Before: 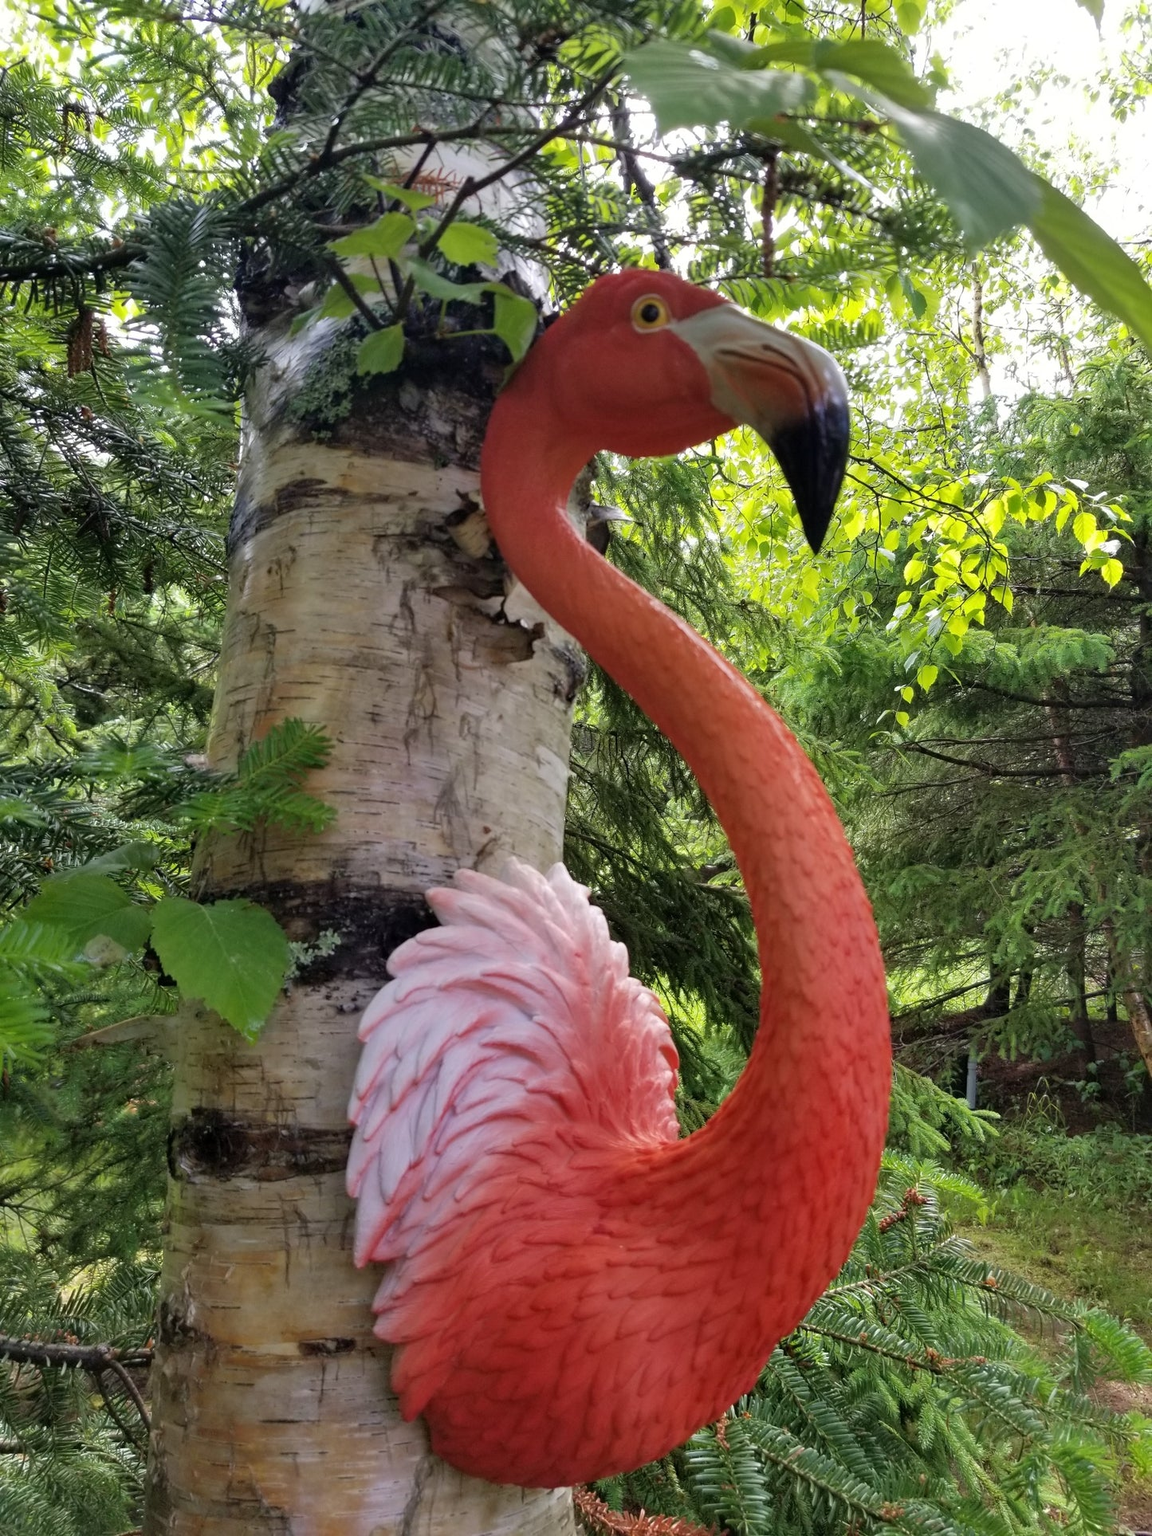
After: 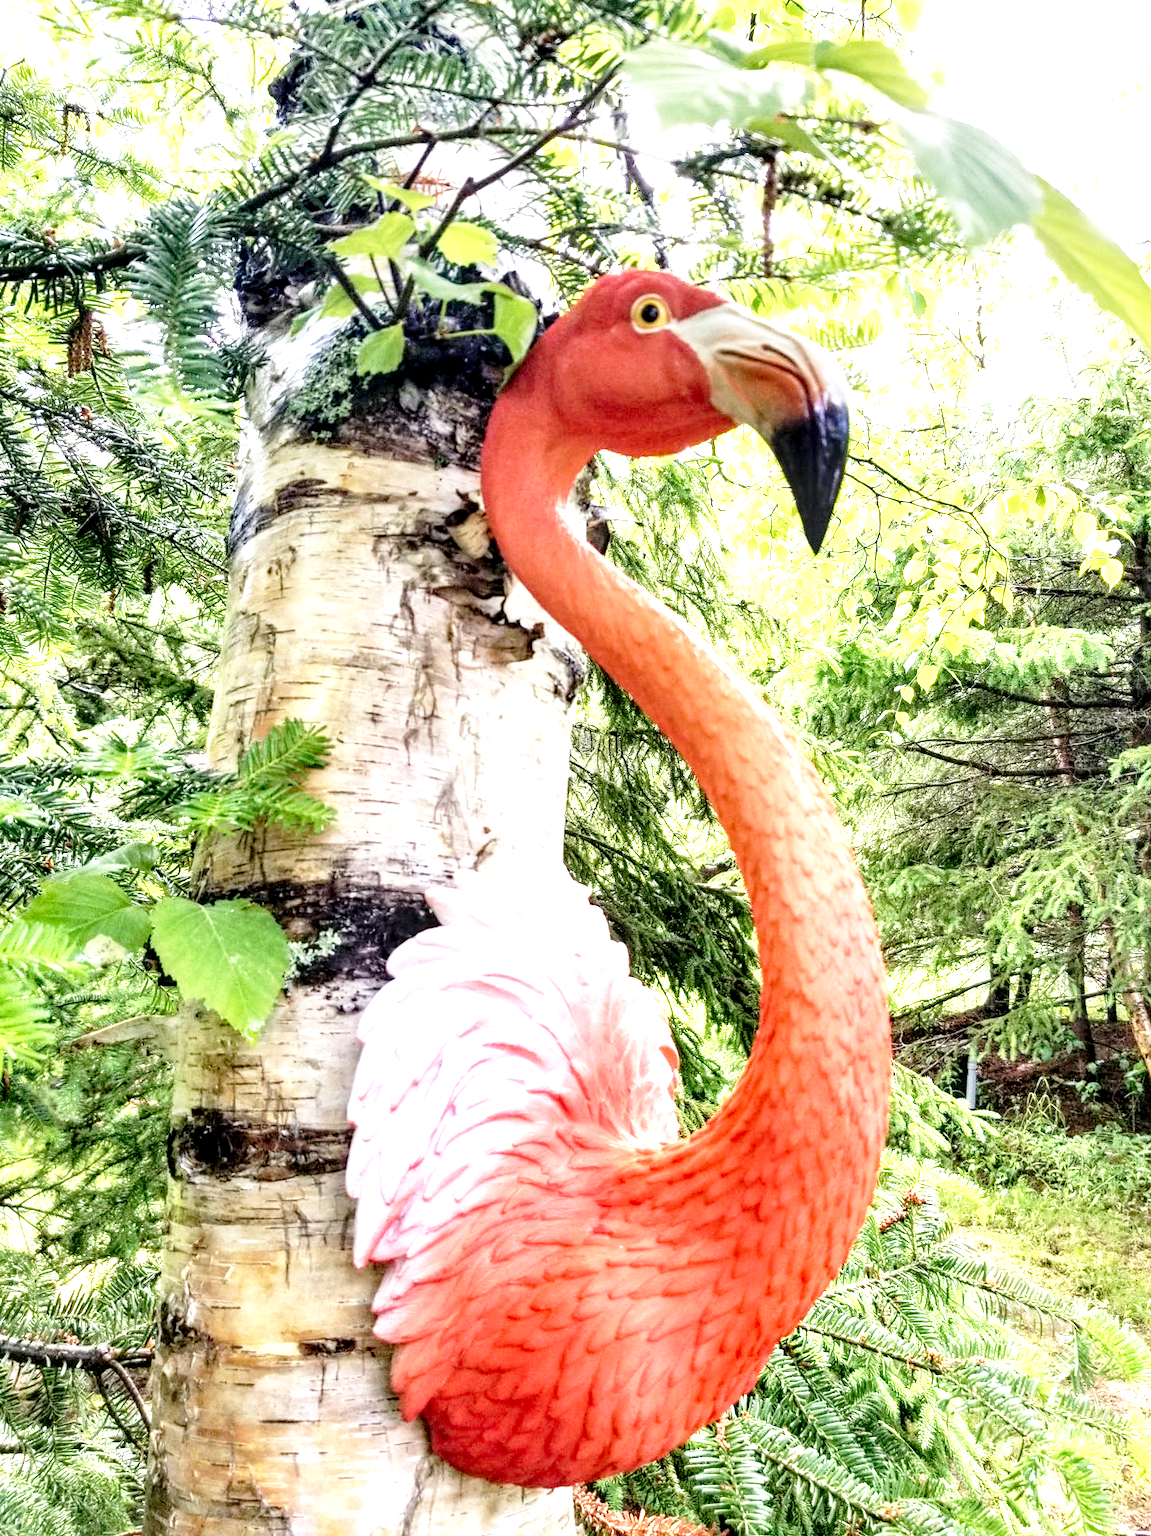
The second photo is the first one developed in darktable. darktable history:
local contrast: highlights 20%, shadows 70%, detail 170%
exposure: black level correction 0, exposure 1.741 EV, compensate exposure bias true, compensate highlight preservation false
base curve: curves: ch0 [(0, 0) (0.028, 0.03) (0.121, 0.232) (0.46, 0.748) (0.859, 0.968) (1, 1)], preserve colors none
